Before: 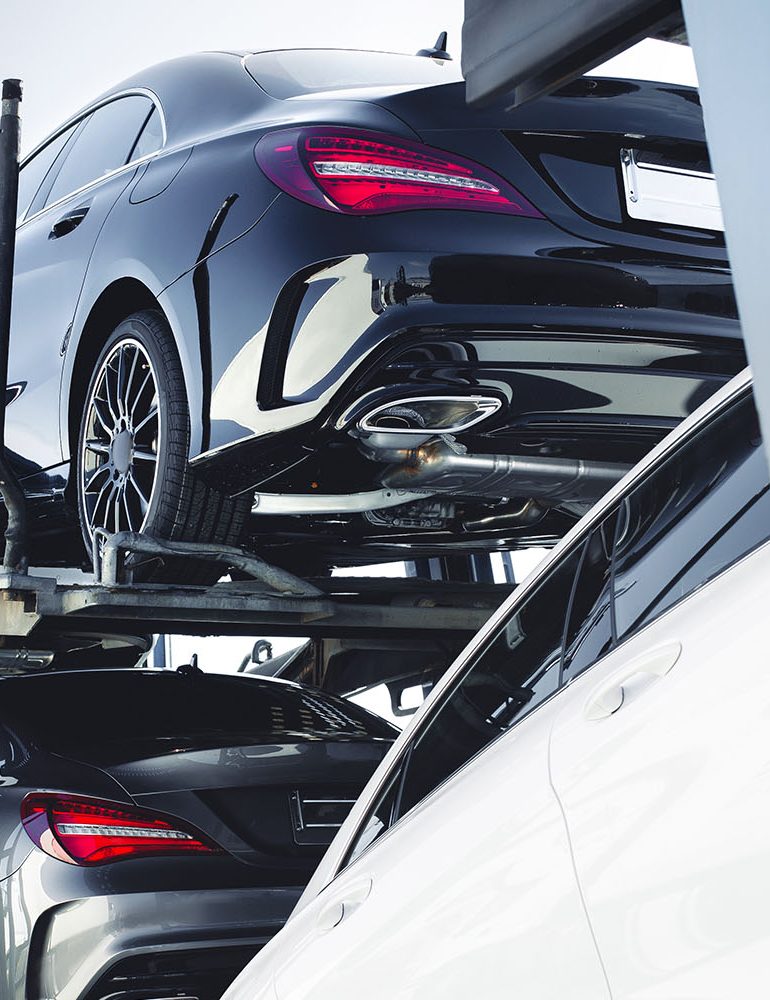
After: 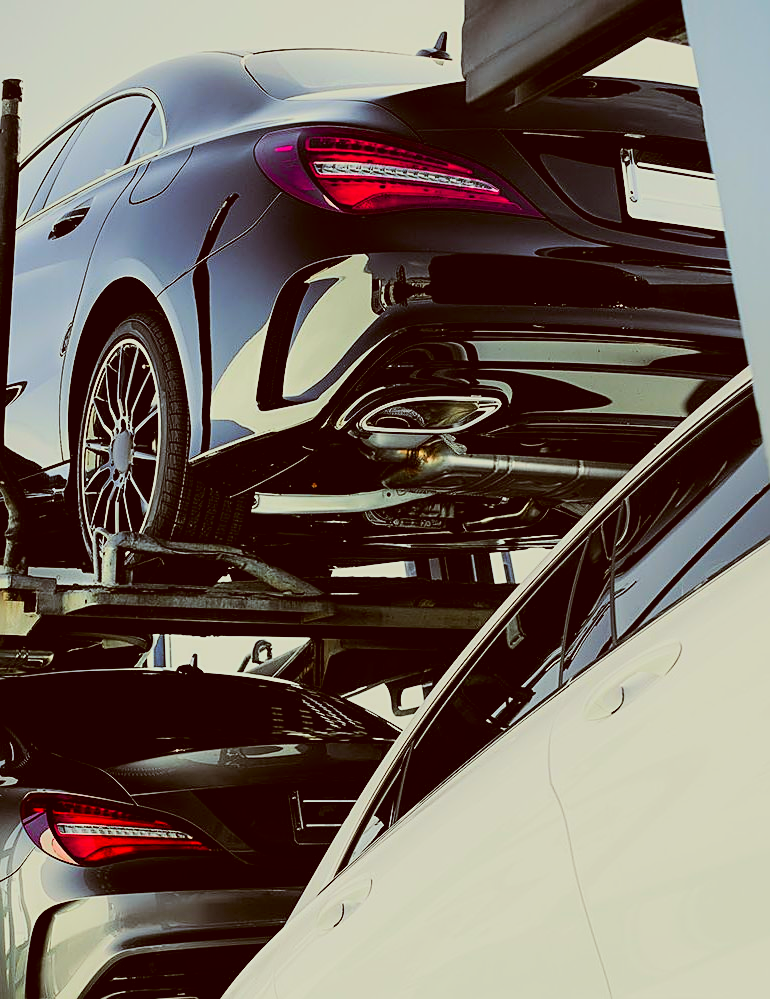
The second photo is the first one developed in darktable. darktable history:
tone curve: curves: ch0 [(0, 0) (0.91, 0.76) (0.997, 0.913)], preserve colors none
filmic rgb: black relative exposure -5.04 EV, white relative exposure 3.96 EV, hardness 2.88, contrast 1.296, highlights saturation mix -28.97%
sharpen: on, module defaults
contrast brightness saturation: contrast 0.199, brightness 0.166, saturation 0.227
color balance rgb: highlights gain › luminance 14.55%, linear chroma grading › shadows 31.865%, linear chroma grading › global chroma -1.687%, linear chroma grading › mid-tones 3.757%, perceptual saturation grading › global saturation 19.342%
color correction: highlights a* -5.25, highlights b* 9.8, shadows a* 9.47, shadows b* 24.63
crop: bottom 0.053%
